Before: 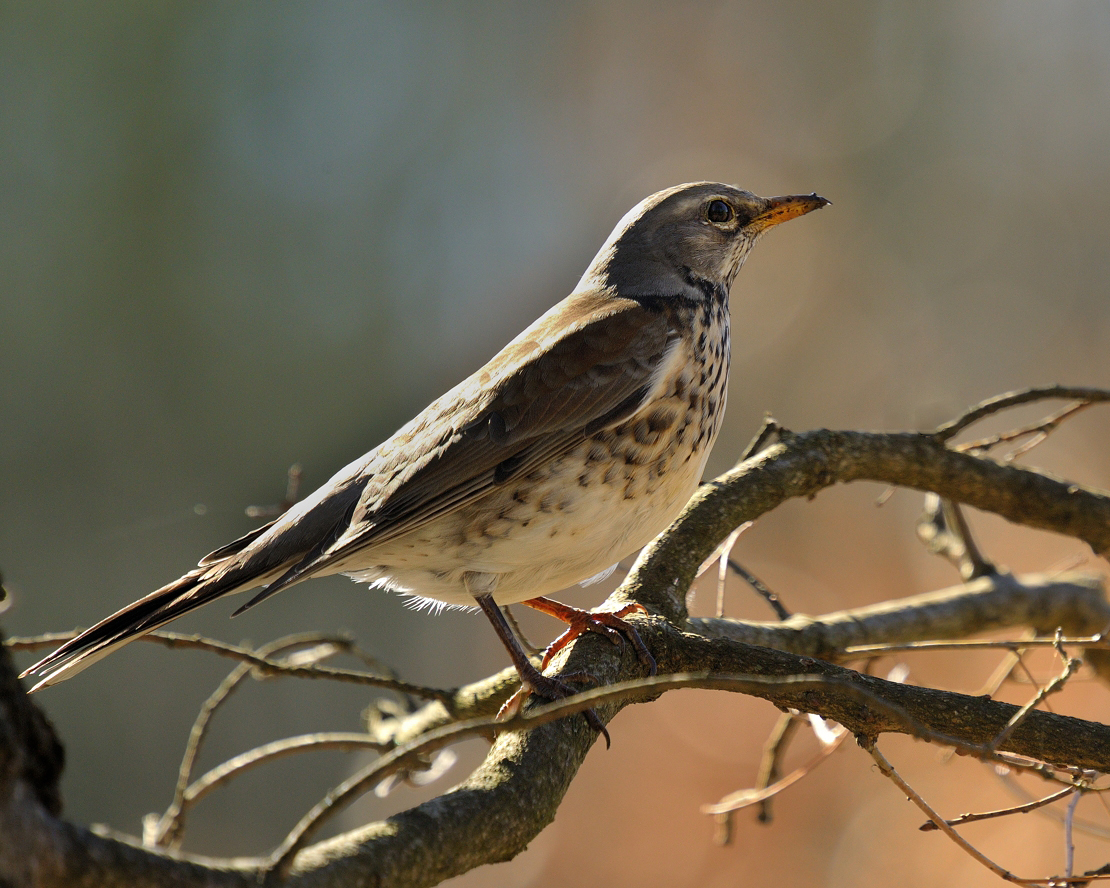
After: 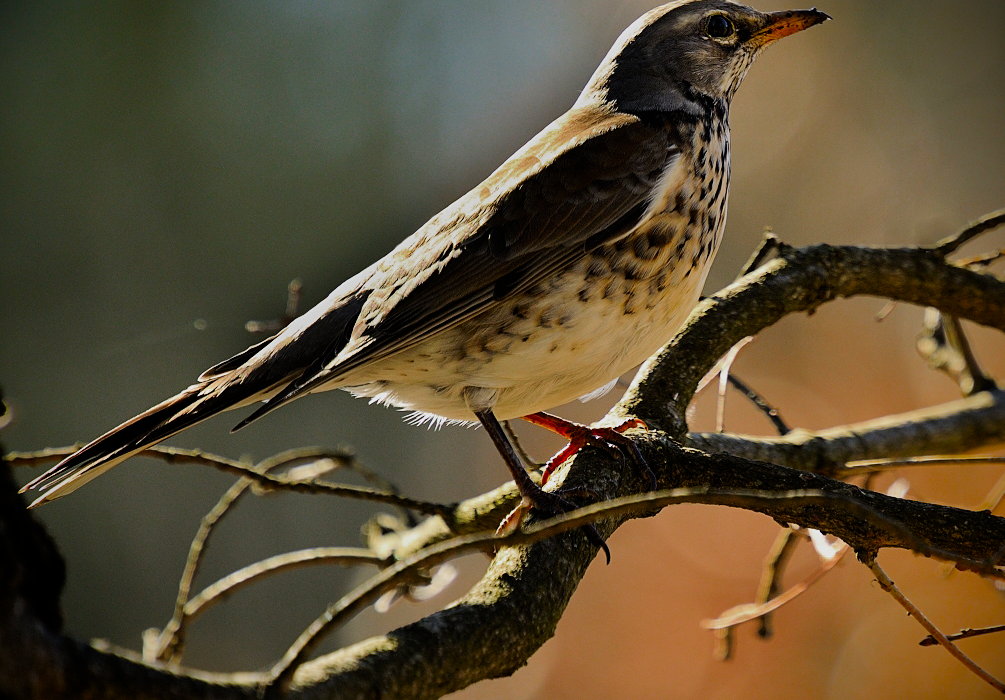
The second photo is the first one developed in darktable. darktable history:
crop: top 20.861%, right 9.396%, bottom 0.277%
vignetting: brightness -0.986, saturation 0.49, unbound false
color zones: curves: ch0 [(0, 0.425) (0.143, 0.422) (0.286, 0.42) (0.429, 0.419) (0.571, 0.419) (0.714, 0.42) (0.857, 0.422) (1, 0.425)]; ch1 [(0, 0.666) (0.143, 0.669) (0.286, 0.671) (0.429, 0.67) (0.571, 0.67) (0.714, 0.67) (0.857, 0.67) (1, 0.666)]
sharpen: amount 0.204
filmic rgb: black relative exposure -7.65 EV, white relative exposure 4.56 EV, hardness 3.61
tone equalizer: -8 EV -0.762 EV, -7 EV -0.675 EV, -6 EV -0.573 EV, -5 EV -0.412 EV, -3 EV 0.372 EV, -2 EV 0.6 EV, -1 EV 0.686 EV, +0 EV 0.781 EV, edges refinement/feathering 500, mask exposure compensation -1.57 EV, preserve details no
exposure: exposure -0.21 EV, compensate highlight preservation false
